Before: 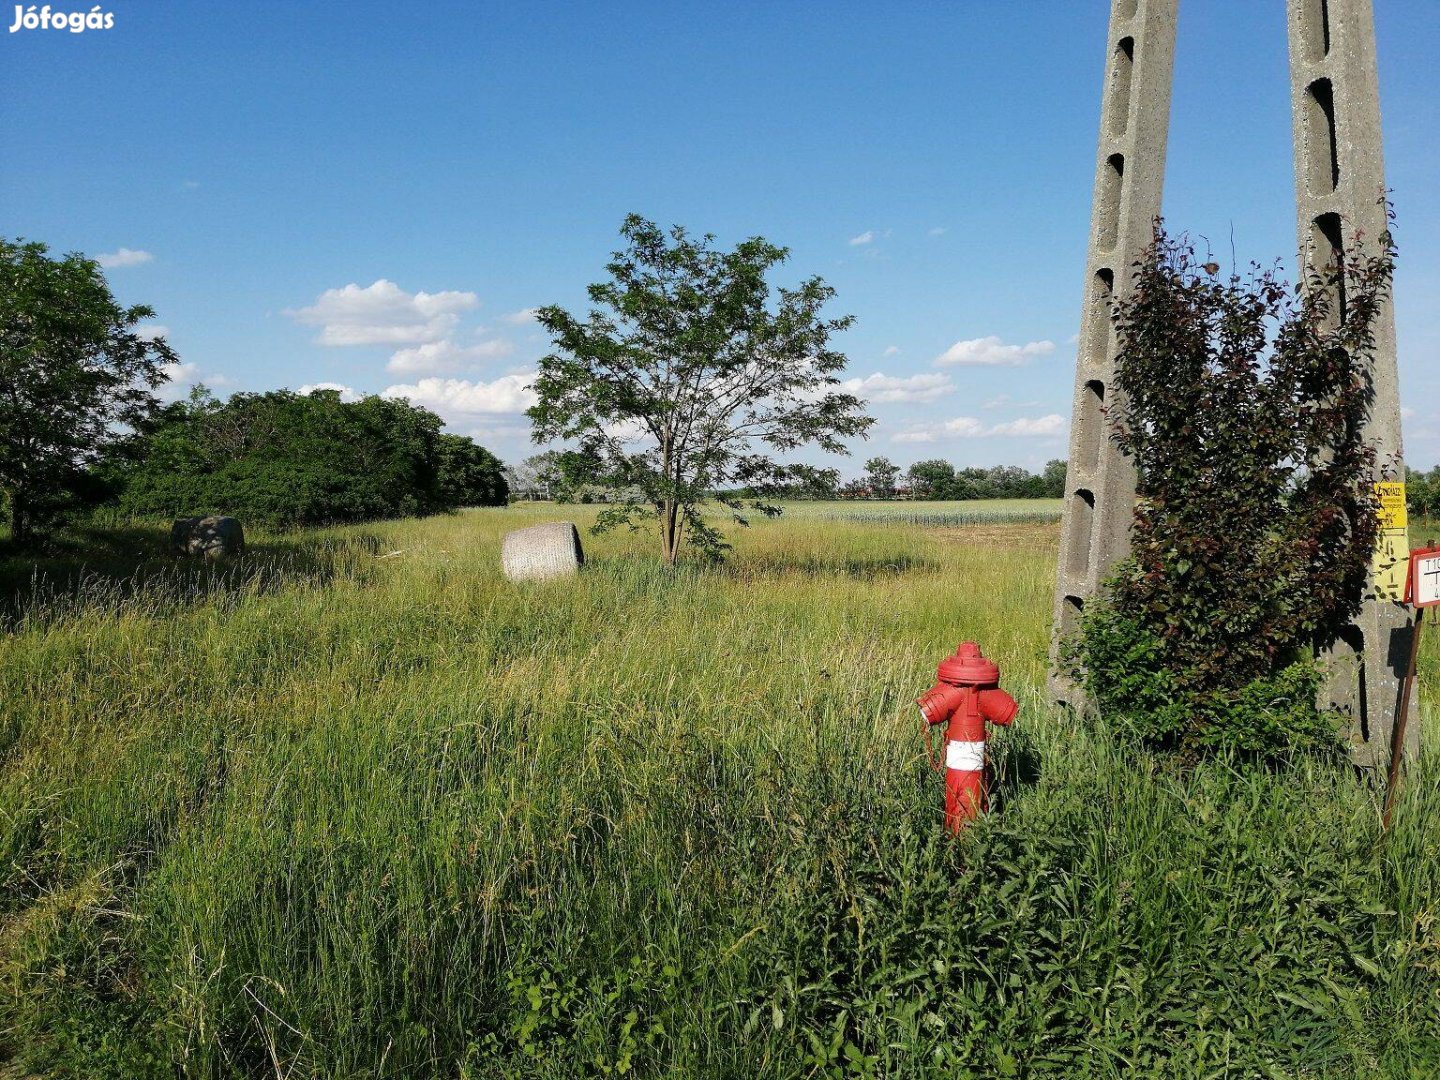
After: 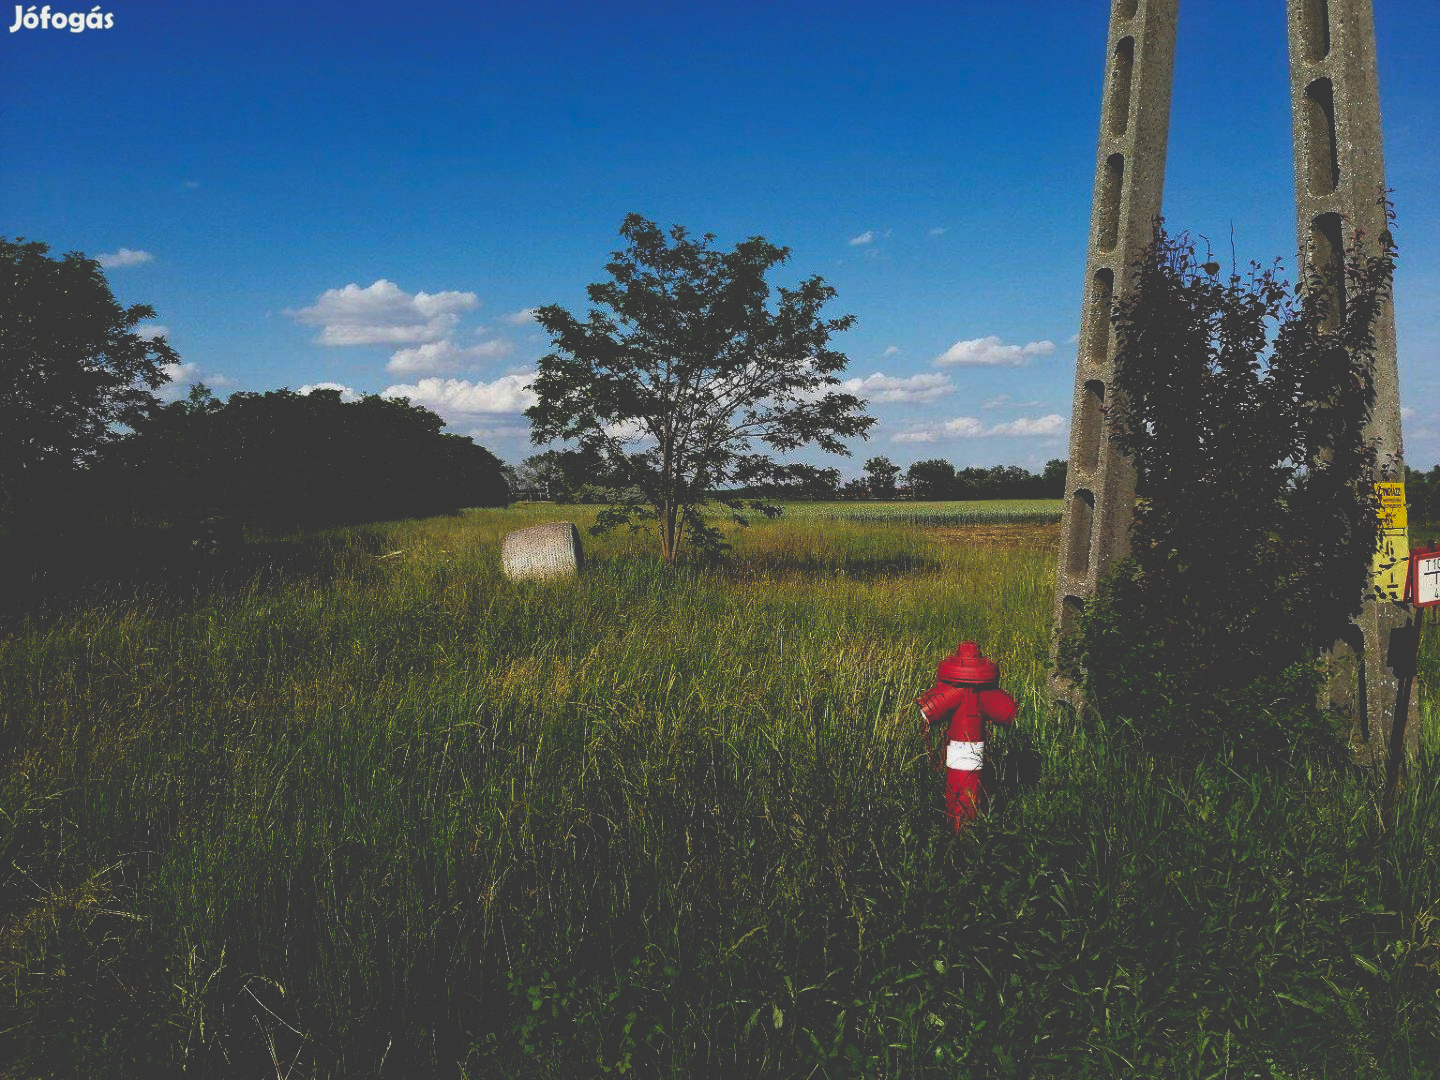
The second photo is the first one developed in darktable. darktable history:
base curve: curves: ch0 [(0, 0.036) (0.083, 0.04) (0.804, 1)], preserve colors none
exposure: black level correction -0.015, exposure -0.5 EV, compensate highlight preservation false
